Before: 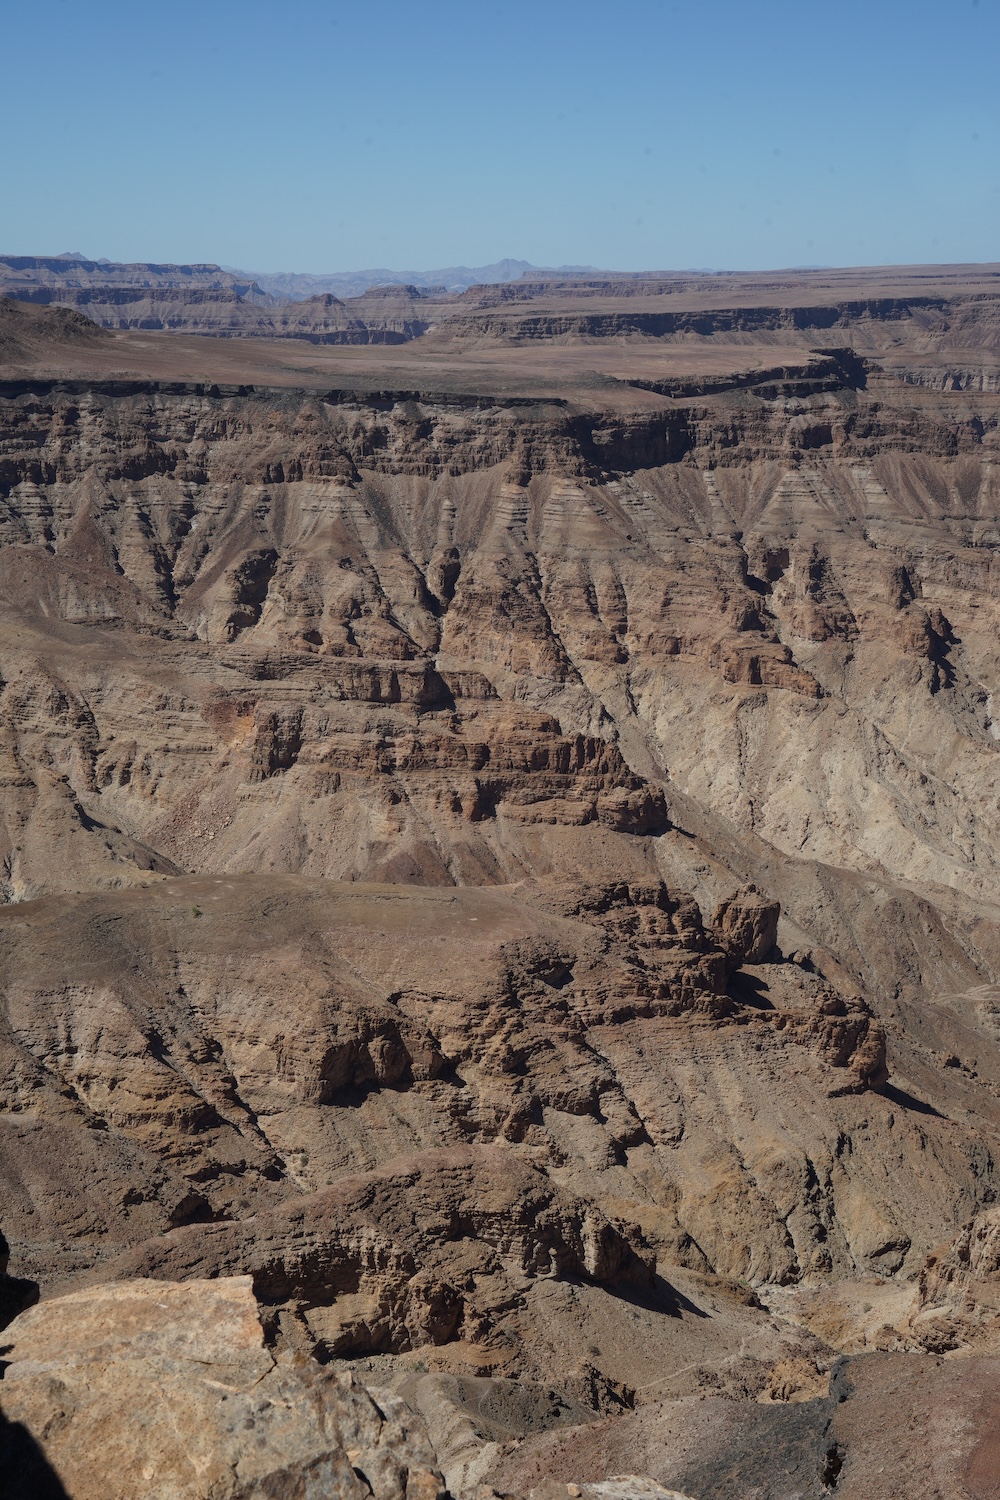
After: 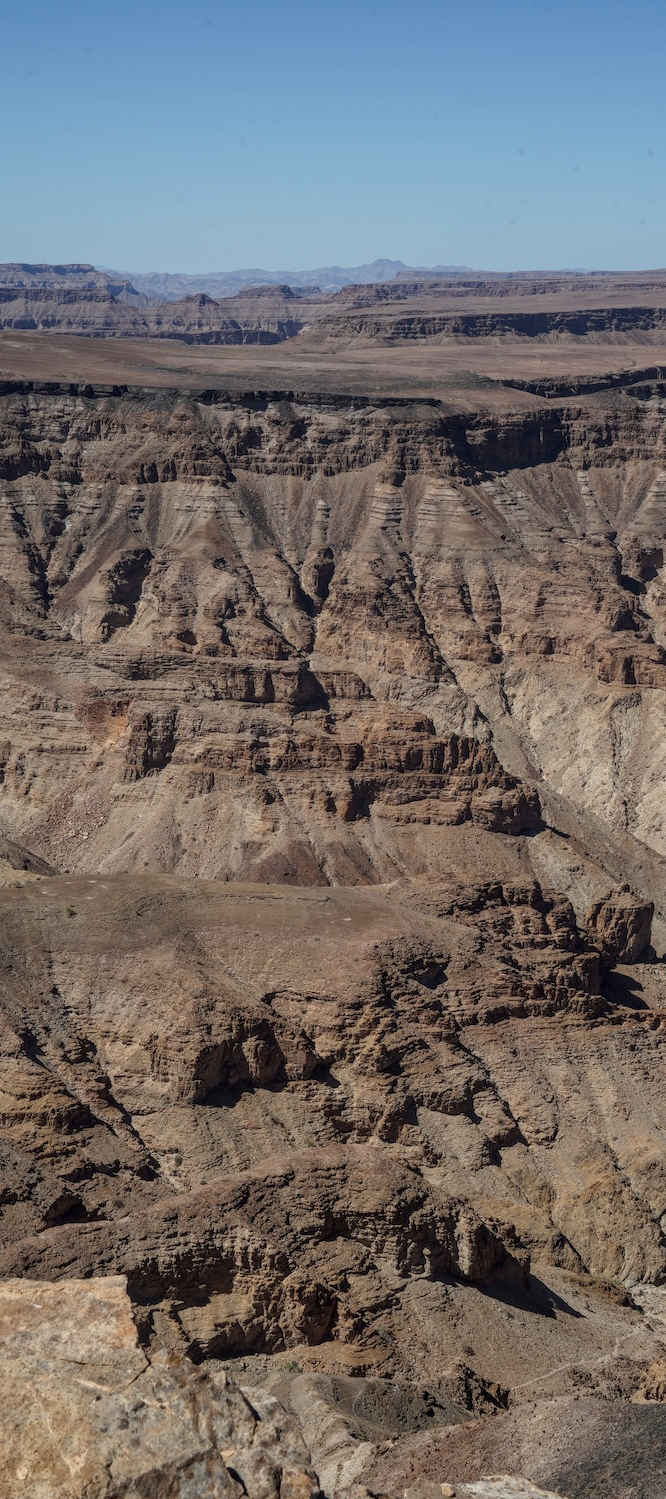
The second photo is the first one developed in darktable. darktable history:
local contrast: highlights 0%, shadows 0%, detail 133%
crop and rotate: left 12.673%, right 20.66%
